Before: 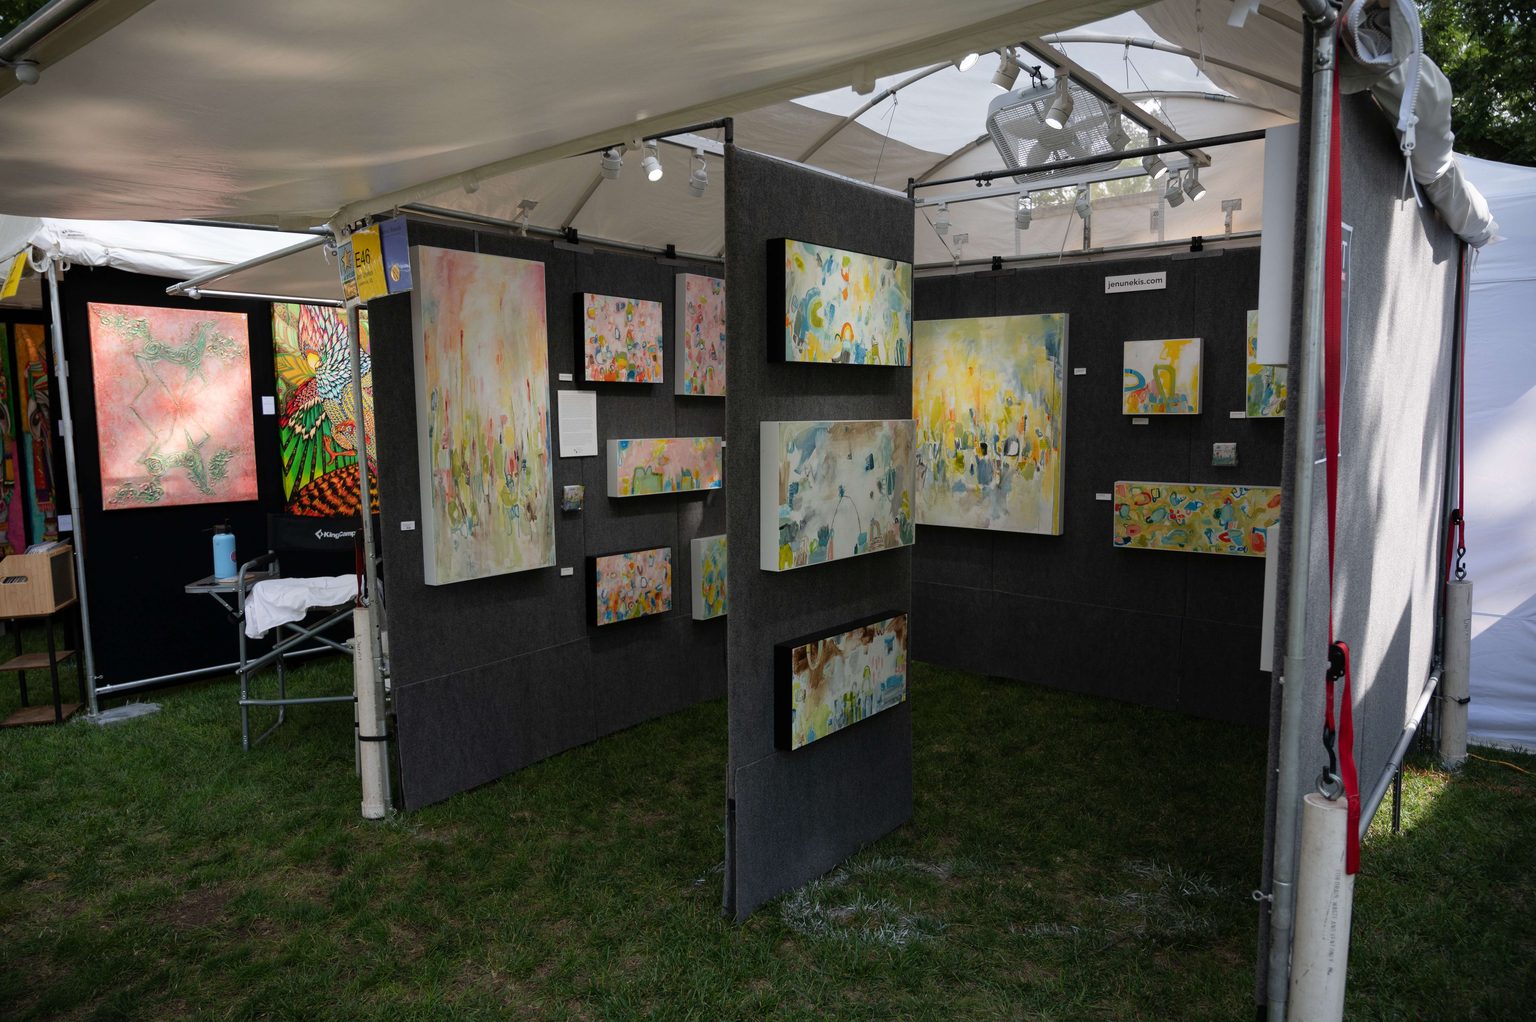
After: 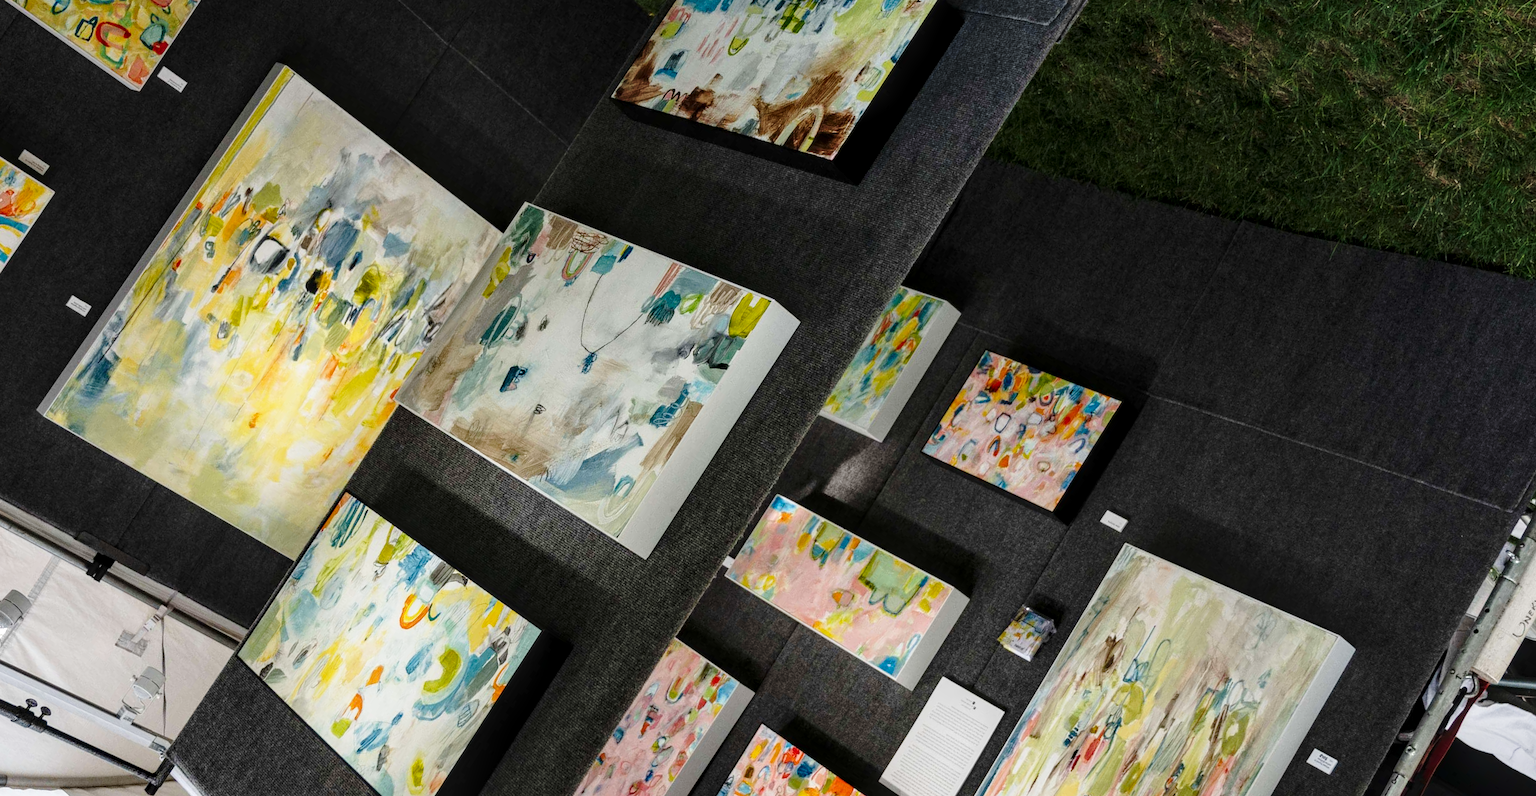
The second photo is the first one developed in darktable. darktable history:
vignetting: fall-off start 116.41%, fall-off radius 59.23%, brightness -0.168
crop and rotate: angle 146.95°, left 9.144%, top 15.564%, right 4.496%, bottom 17.115%
base curve: curves: ch0 [(0, 0) (0.028, 0.03) (0.121, 0.232) (0.46, 0.748) (0.859, 0.968) (1, 1)], preserve colors none
local contrast: detail 142%
